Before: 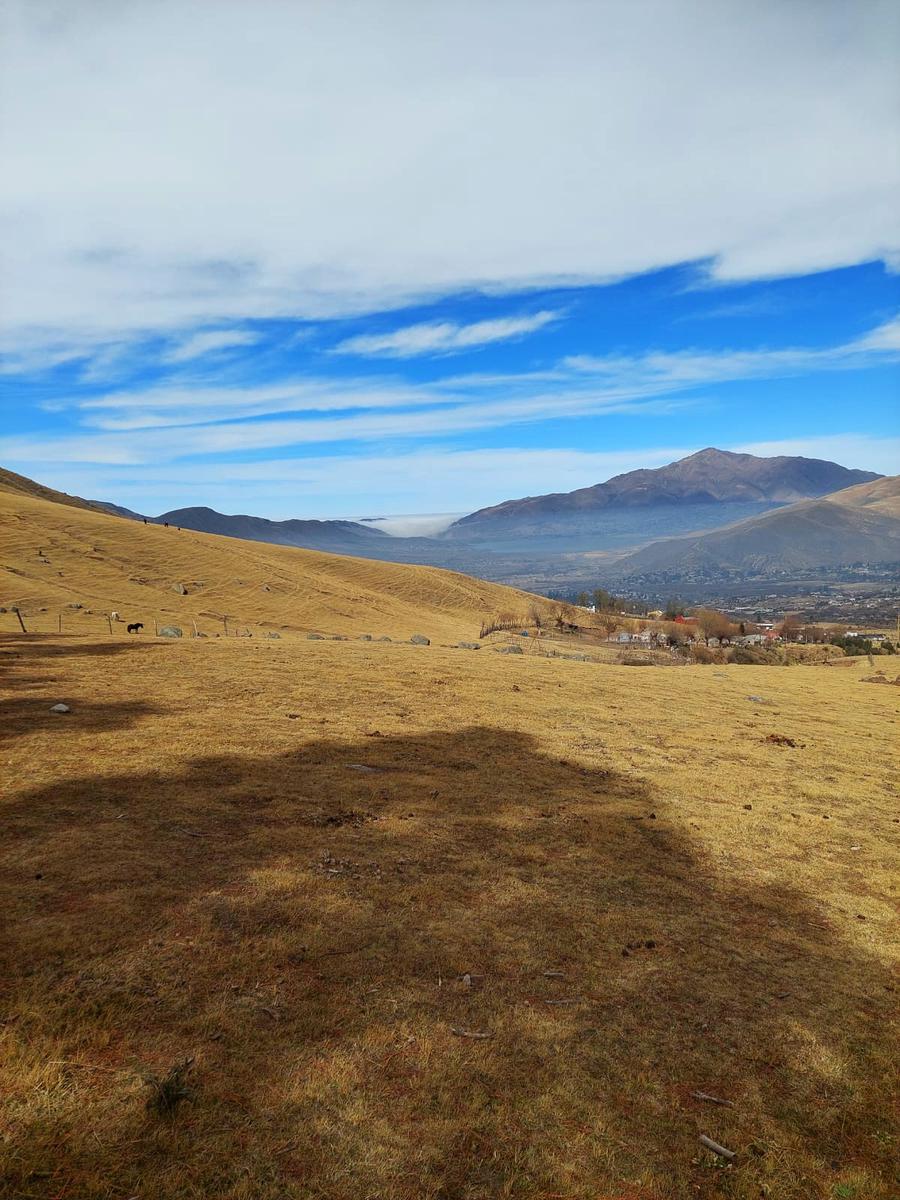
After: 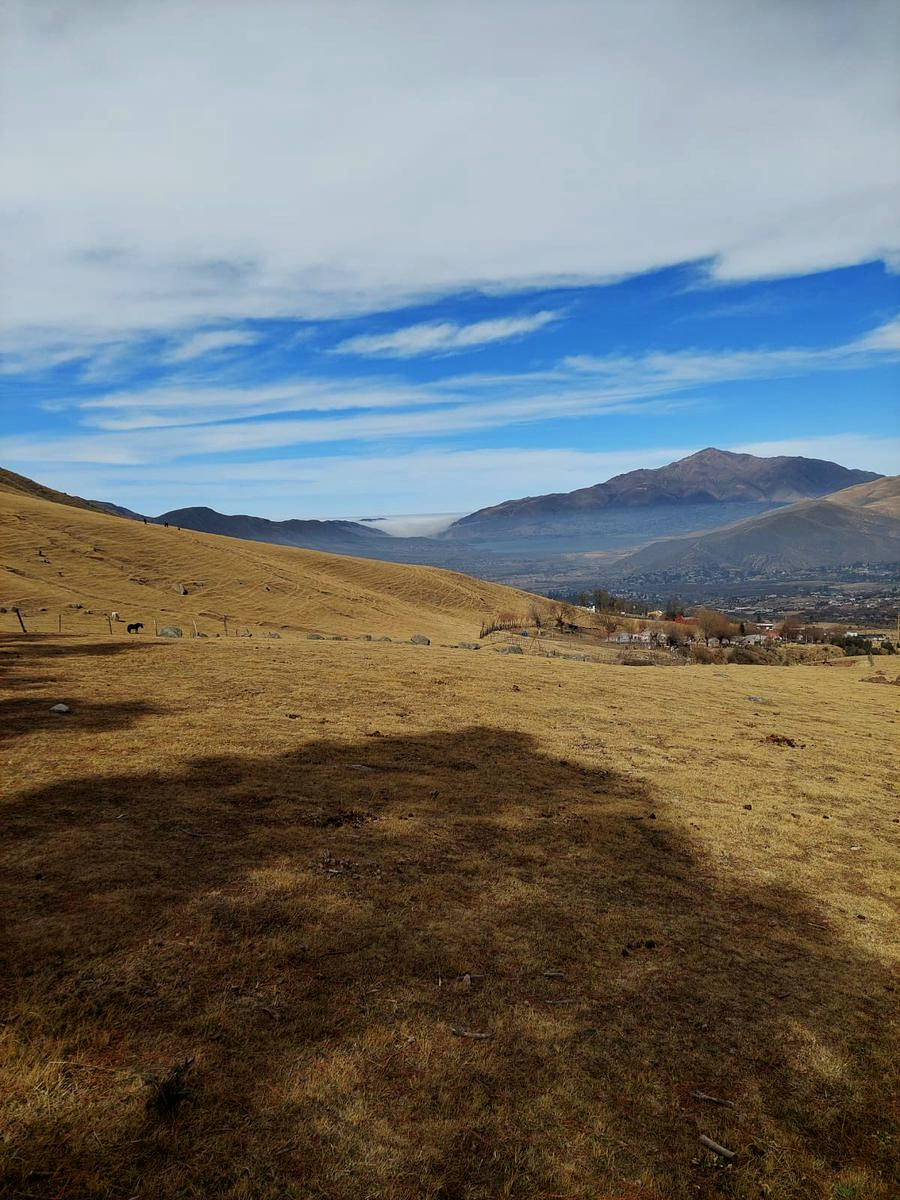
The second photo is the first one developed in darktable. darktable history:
filmic rgb: black relative exposure -7.98 EV, white relative exposure 2.47 EV, threshold 2.99 EV, hardness 6.4, enable highlight reconstruction true
exposure: exposure -0.494 EV, compensate exposure bias true, compensate highlight preservation false
